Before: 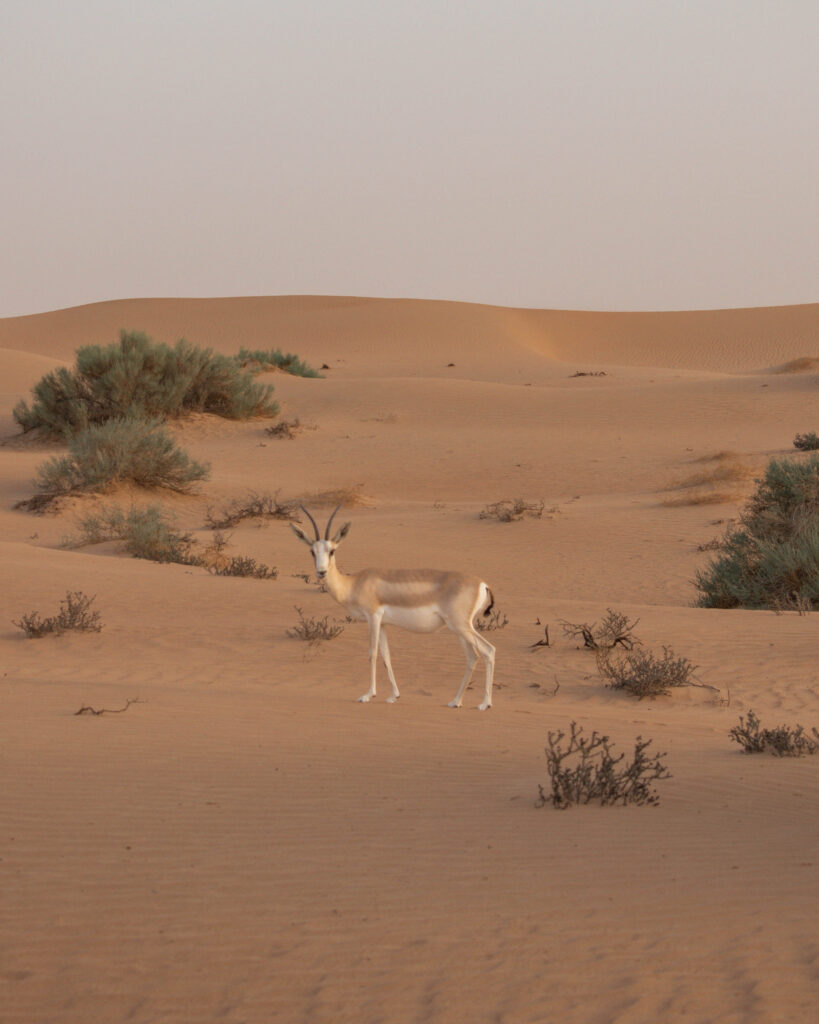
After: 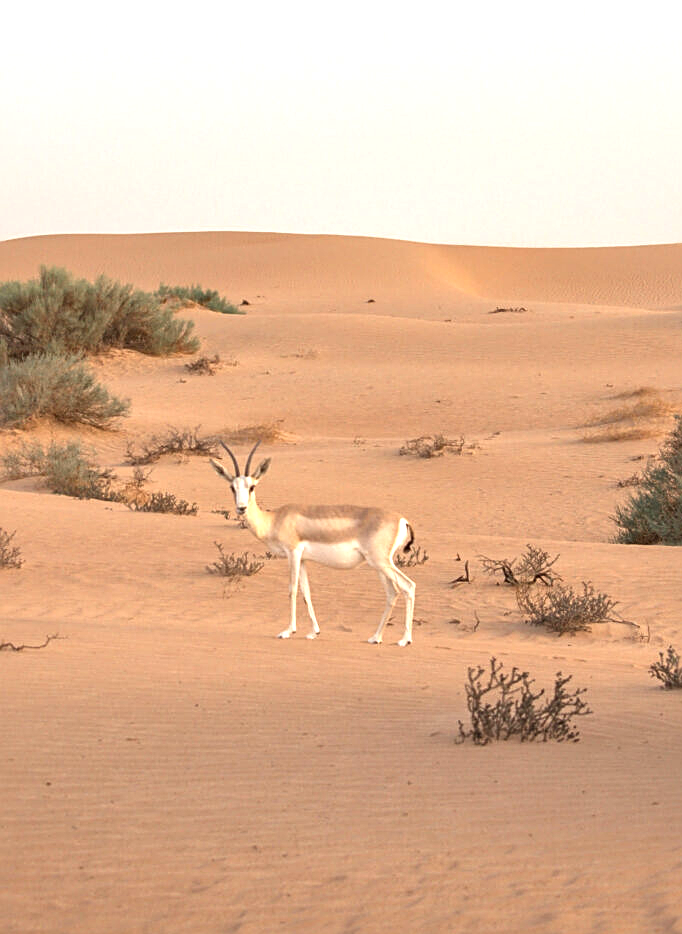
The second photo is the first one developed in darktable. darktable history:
sharpen: on, module defaults
crop: left 9.775%, top 6.281%, right 6.922%, bottom 2.441%
exposure: black level correction 0, exposure 1.098 EV, compensate highlight preservation false
local contrast: mode bilateral grid, contrast 20, coarseness 51, detail 132%, midtone range 0.2
